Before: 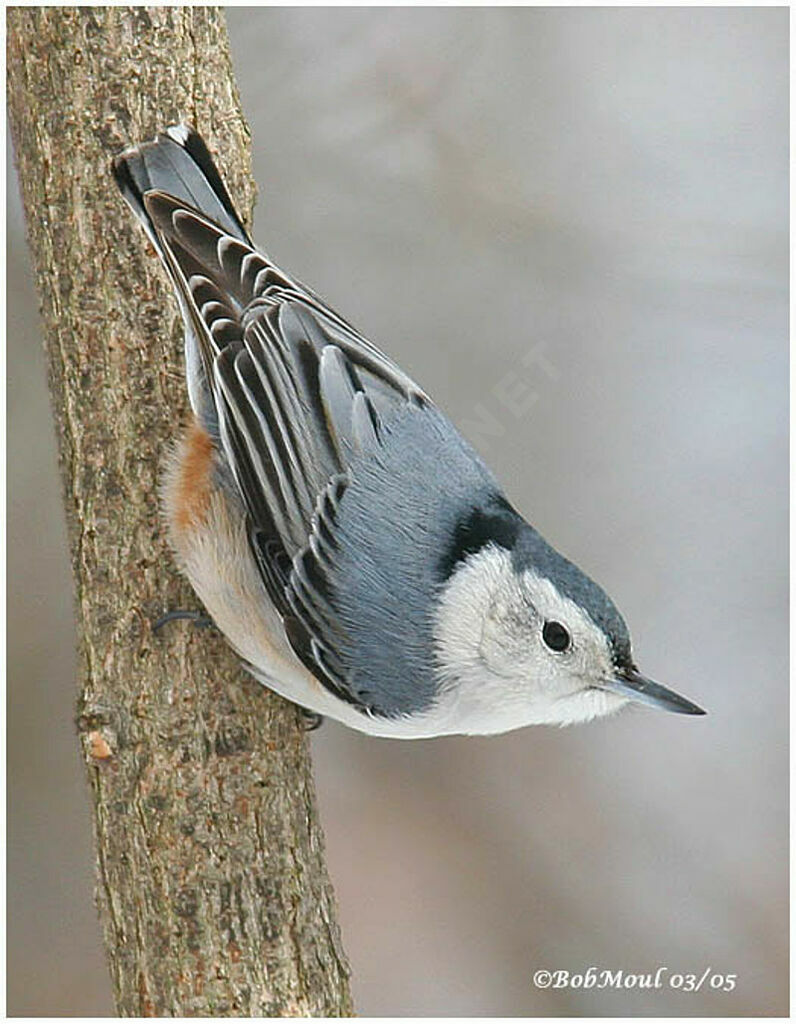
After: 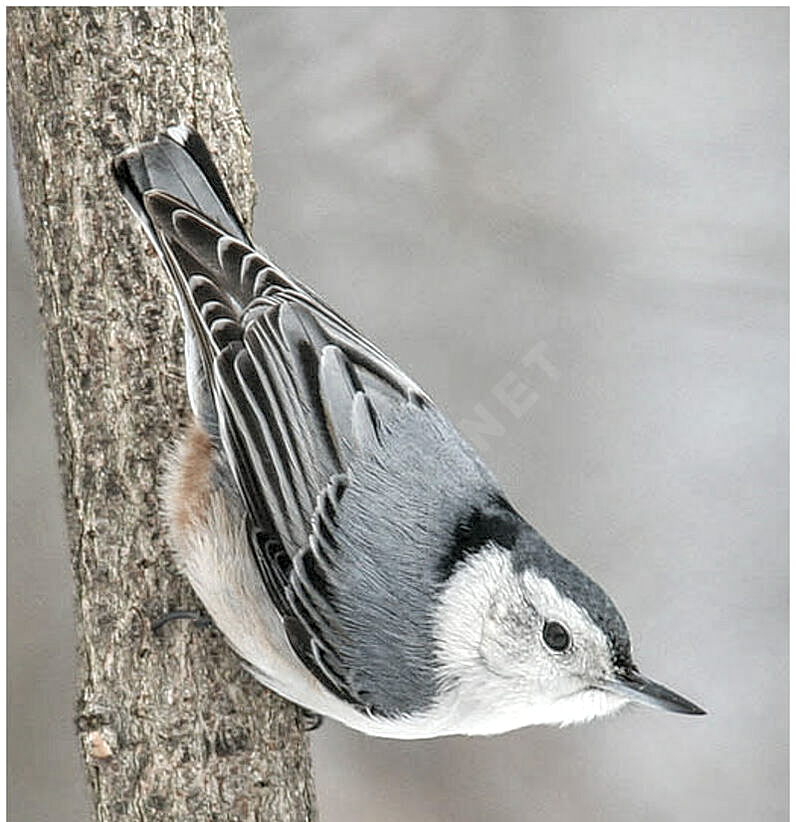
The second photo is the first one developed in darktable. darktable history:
contrast brightness saturation: brightness 0.181, saturation -0.495
local contrast: highlights 4%, shadows 1%, detail 181%
crop: bottom 19.697%
